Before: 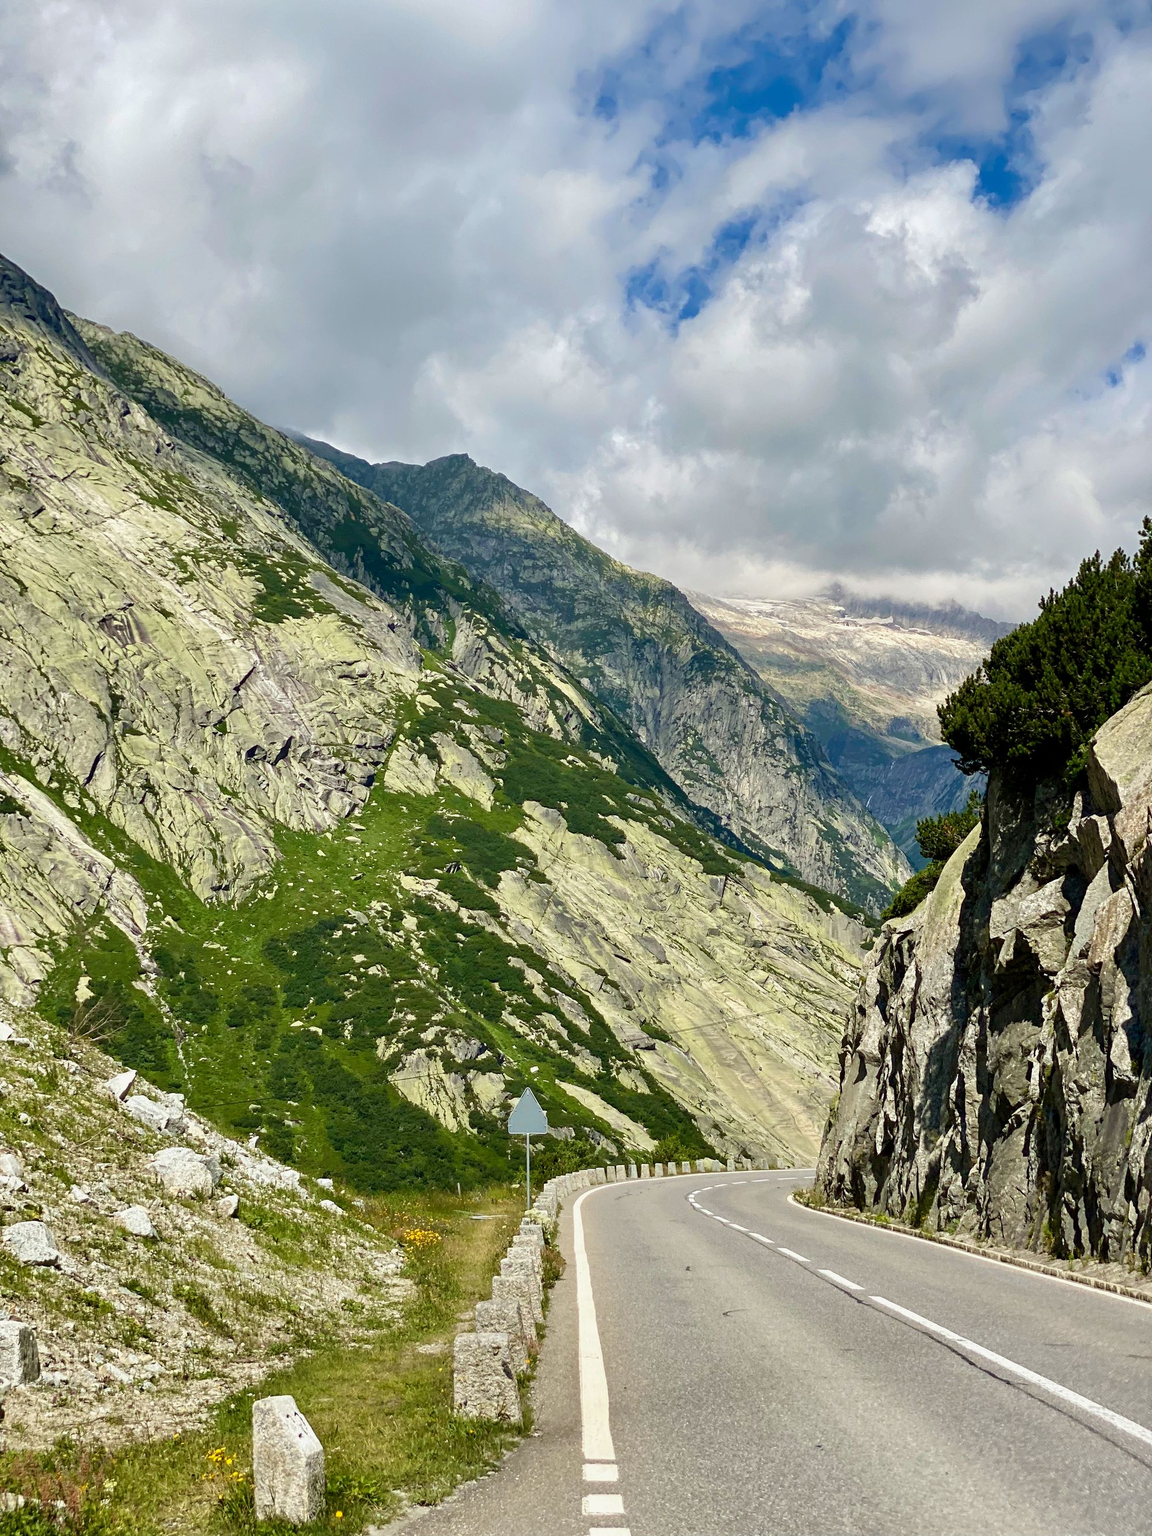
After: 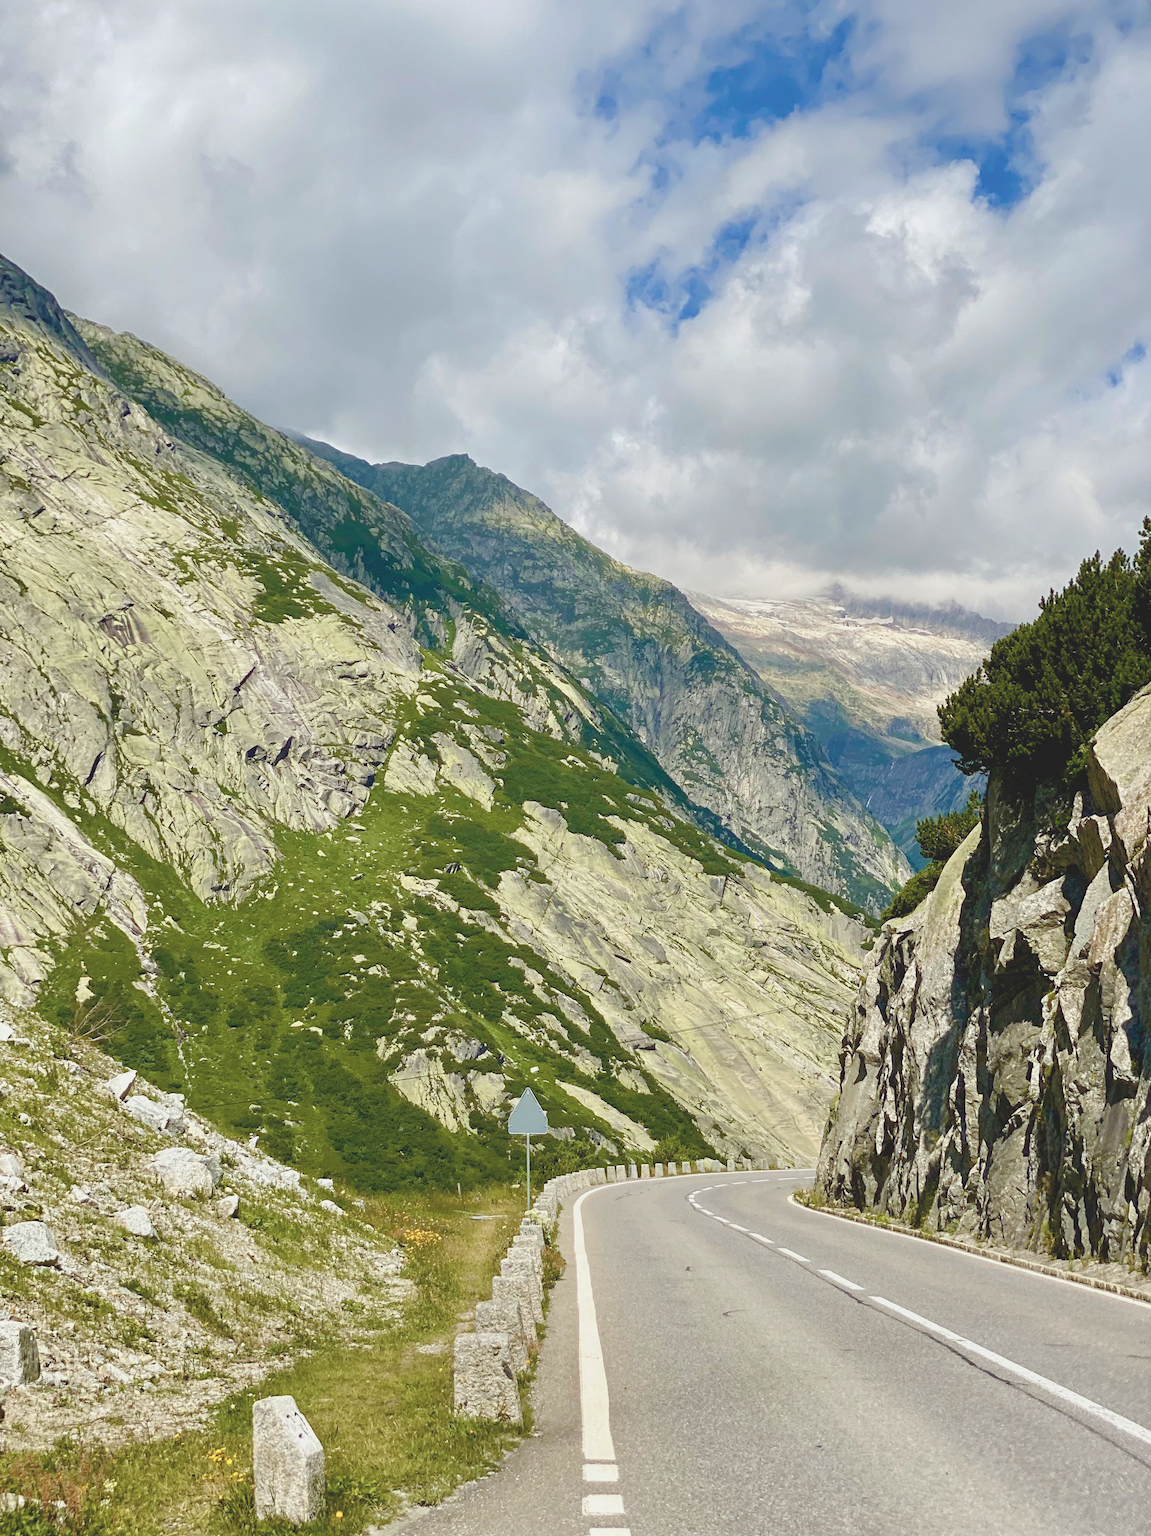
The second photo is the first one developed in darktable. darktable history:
color balance rgb: perceptual saturation grading › global saturation 20%, perceptual saturation grading › highlights -25.032%, perceptual saturation grading › shadows 49.43%, global vibrance 40.949%
exposure: black level correction 0, exposure 0.5 EV, compensate highlight preservation false
contrast brightness saturation: contrast -0.244, saturation -0.429
local contrast: mode bilateral grid, contrast 99, coarseness 100, detail 91%, midtone range 0.2
